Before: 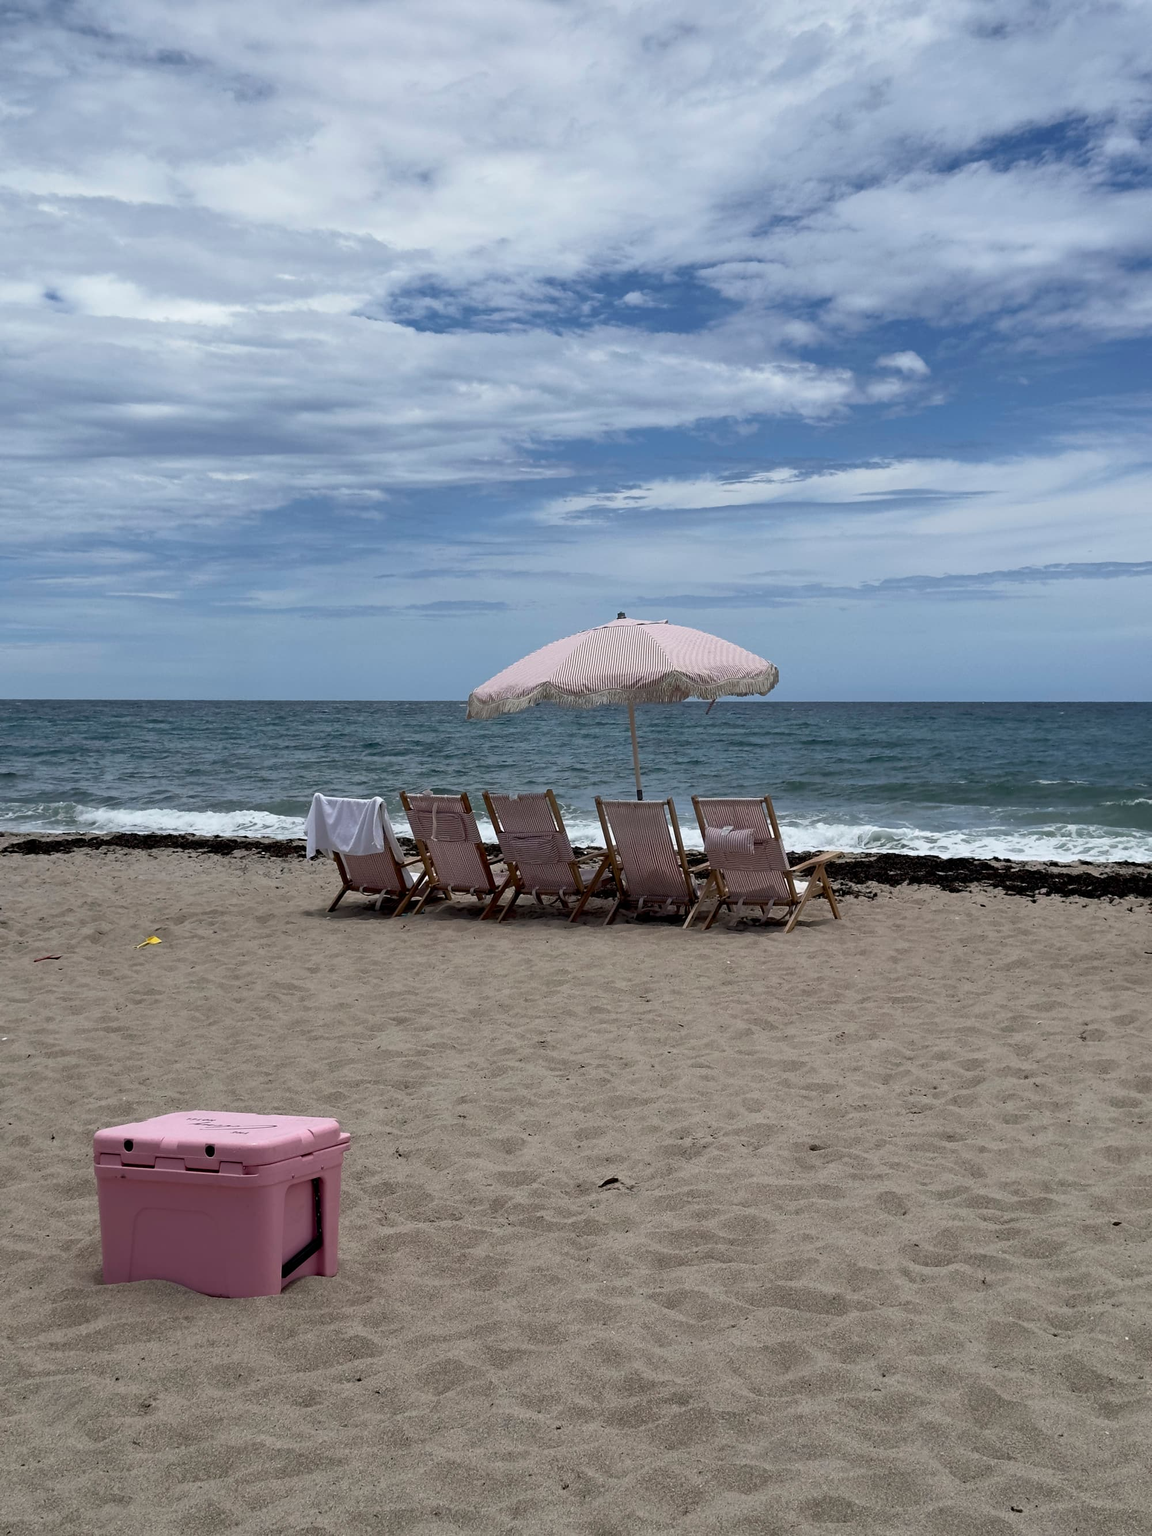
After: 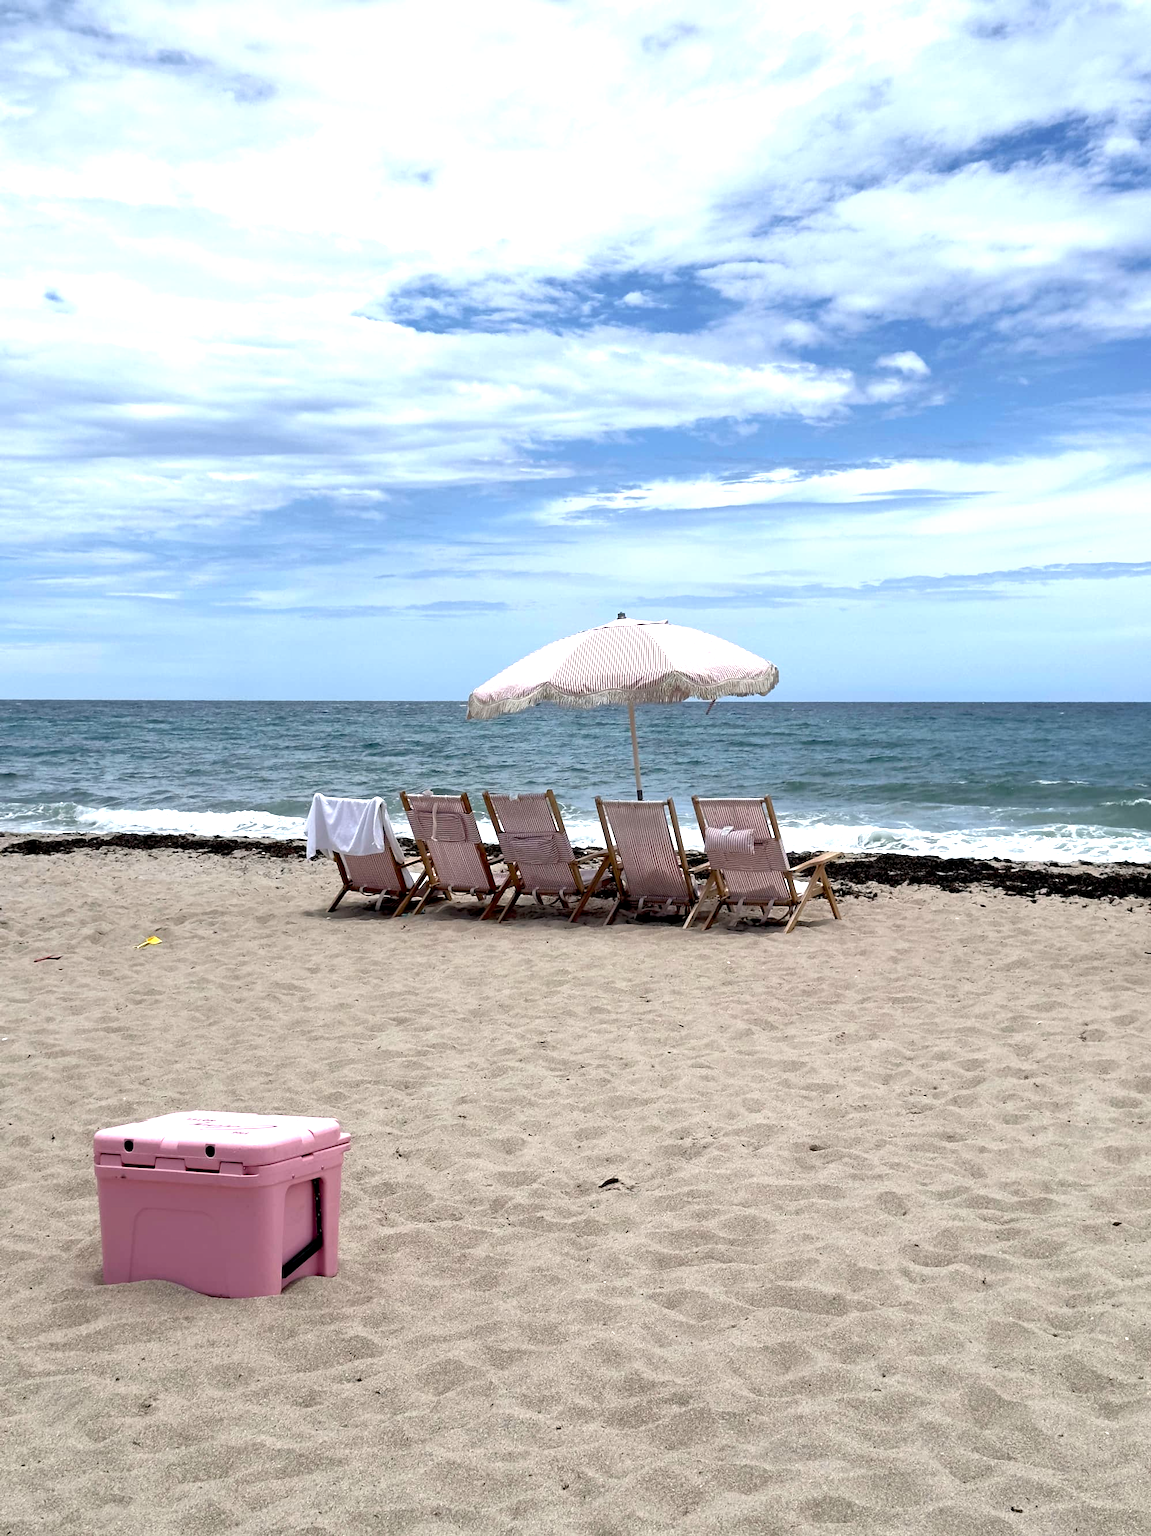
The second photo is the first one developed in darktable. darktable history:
exposure: black level correction 0.001, exposure 1.119 EV, compensate highlight preservation false
